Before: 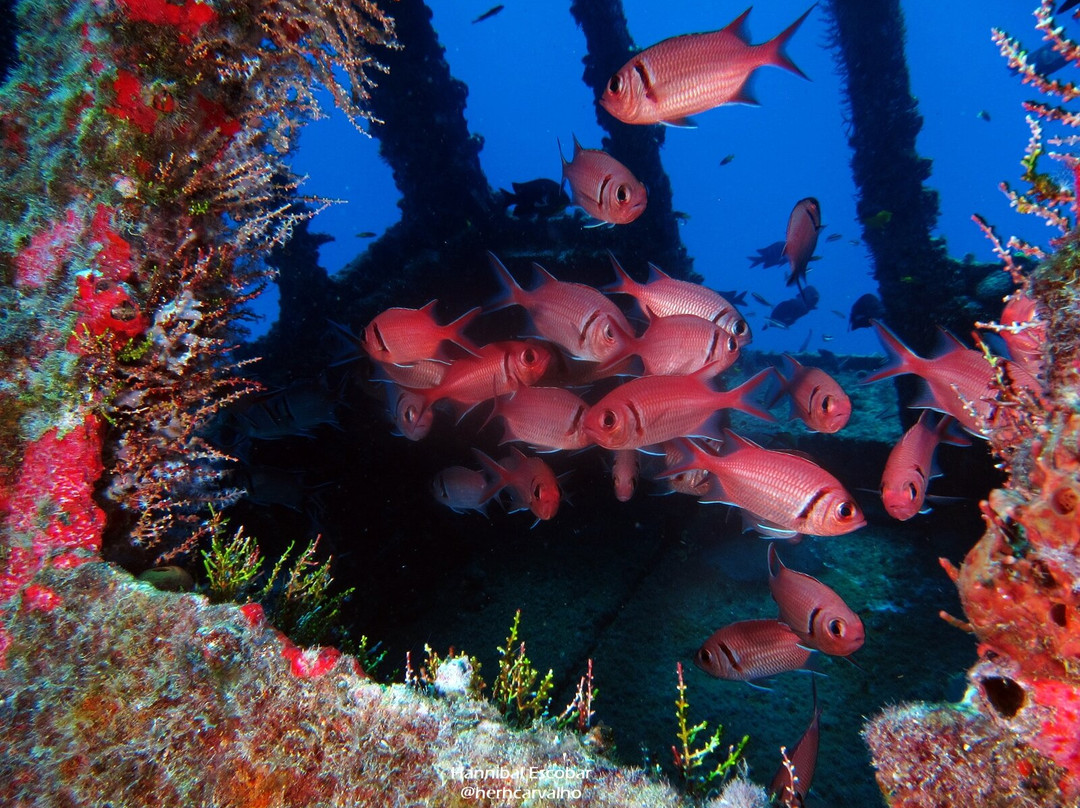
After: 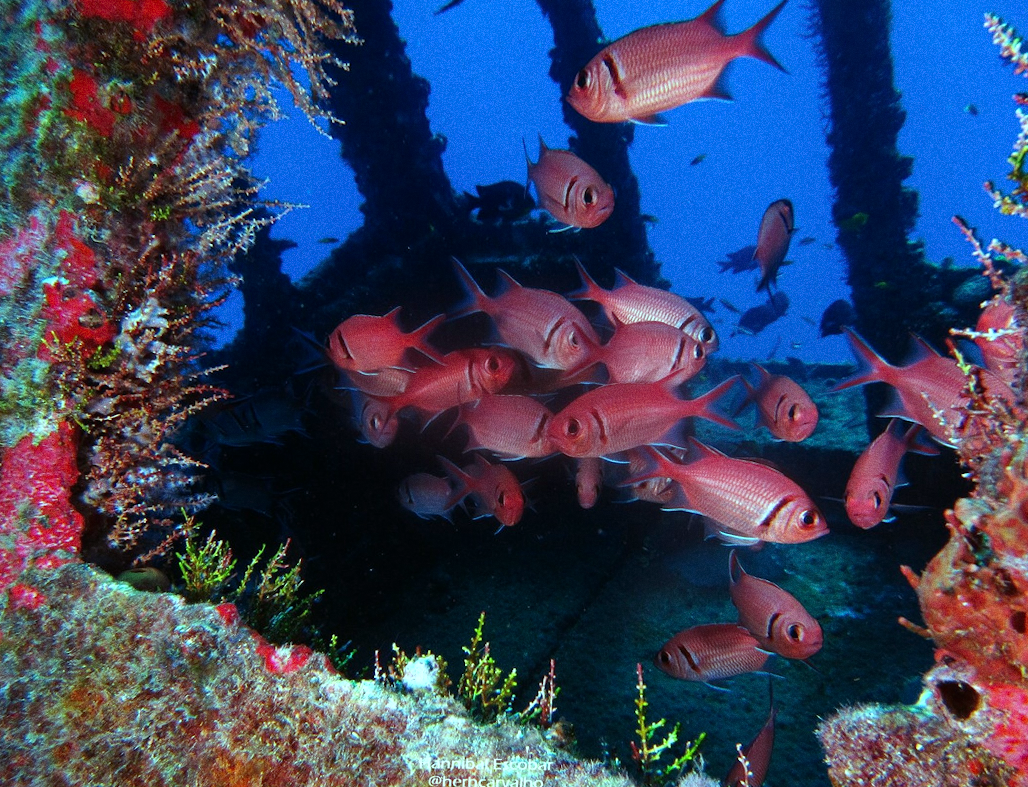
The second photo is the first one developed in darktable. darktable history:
rotate and perspective: rotation 0.074°, lens shift (vertical) 0.096, lens shift (horizontal) -0.041, crop left 0.043, crop right 0.952, crop top 0.024, crop bottom 0.979
color balance: mode lift, gamma, gain (sRGB), lift [0.997, 0.979, 1.021, 1.011], gamma [1, 1.084, 0.916, 0.998], gain [1, 0.87, 1.13, 1.101], contrast 4.55%, contrast fulcrum 38.24%, output saturation 104.09%
grain: strength 26%
